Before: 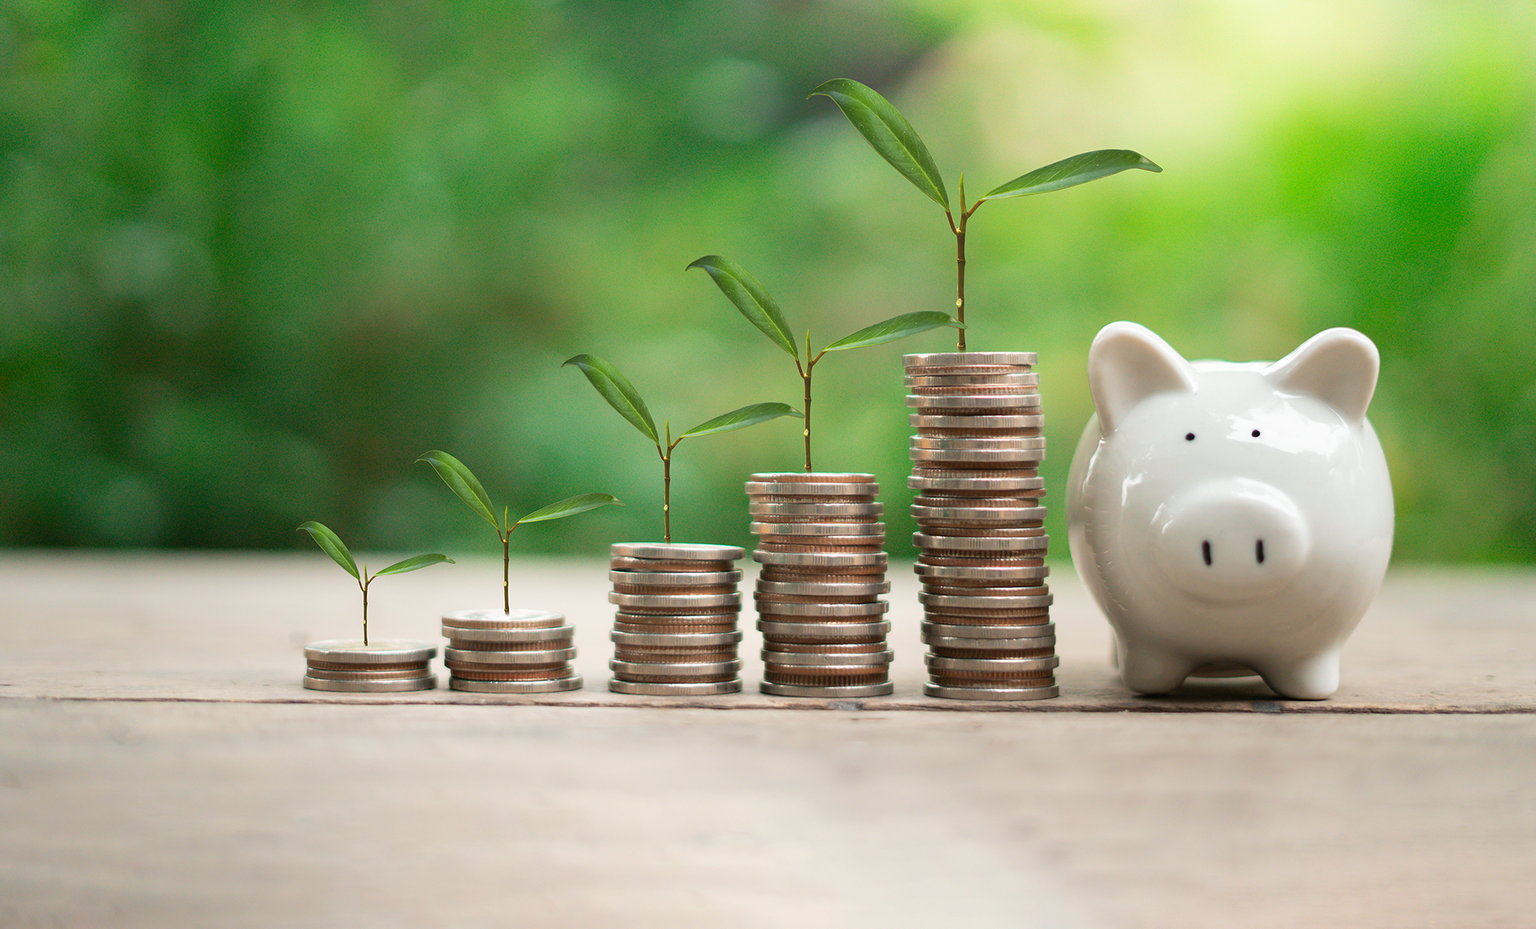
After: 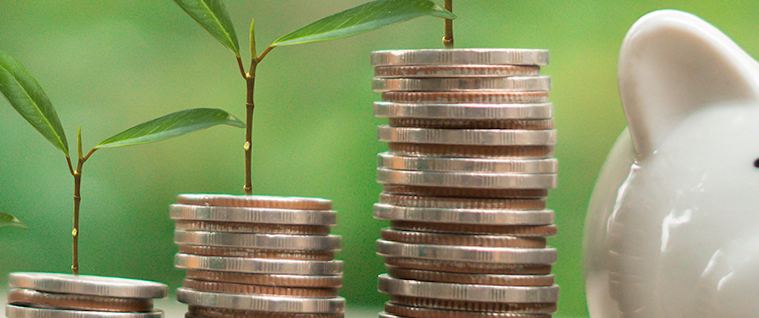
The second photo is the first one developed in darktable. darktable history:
crop: left 31.751%, top 32.172%, right 27.8%, bottom 35.83%
rotate and perspective: rotation 1.69°, lens shift (vertical) -0.023, lens shift (horizontal) -0.291, crop left 0.025, crop right 0.988, crop top 0.092, crop bottom 0.842
